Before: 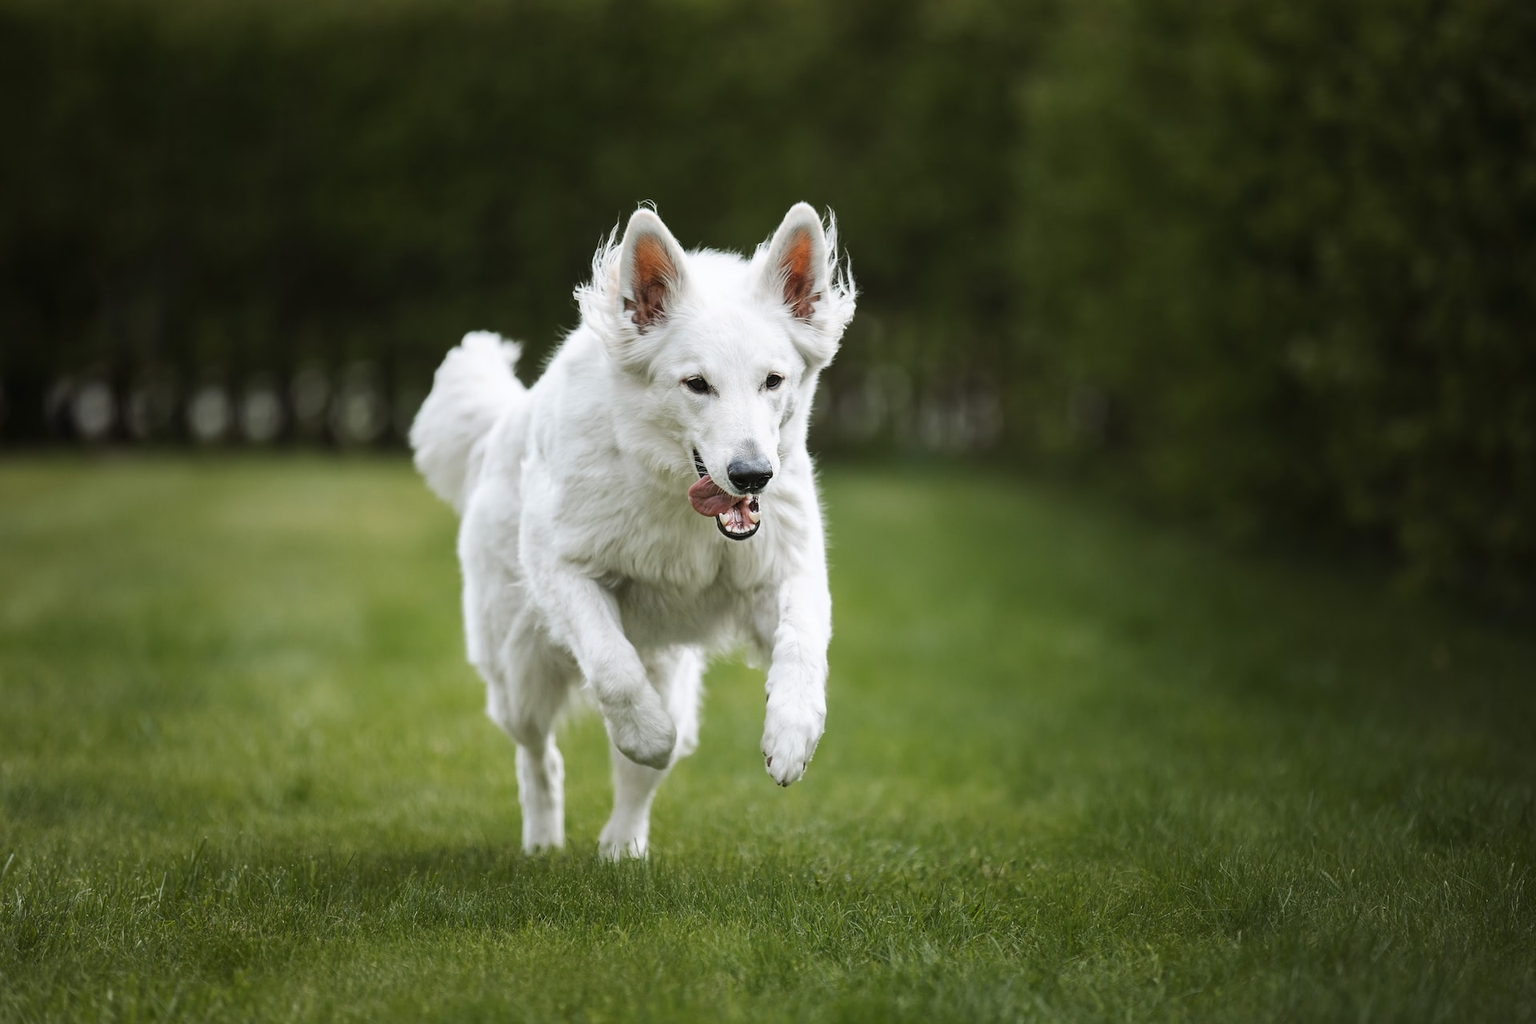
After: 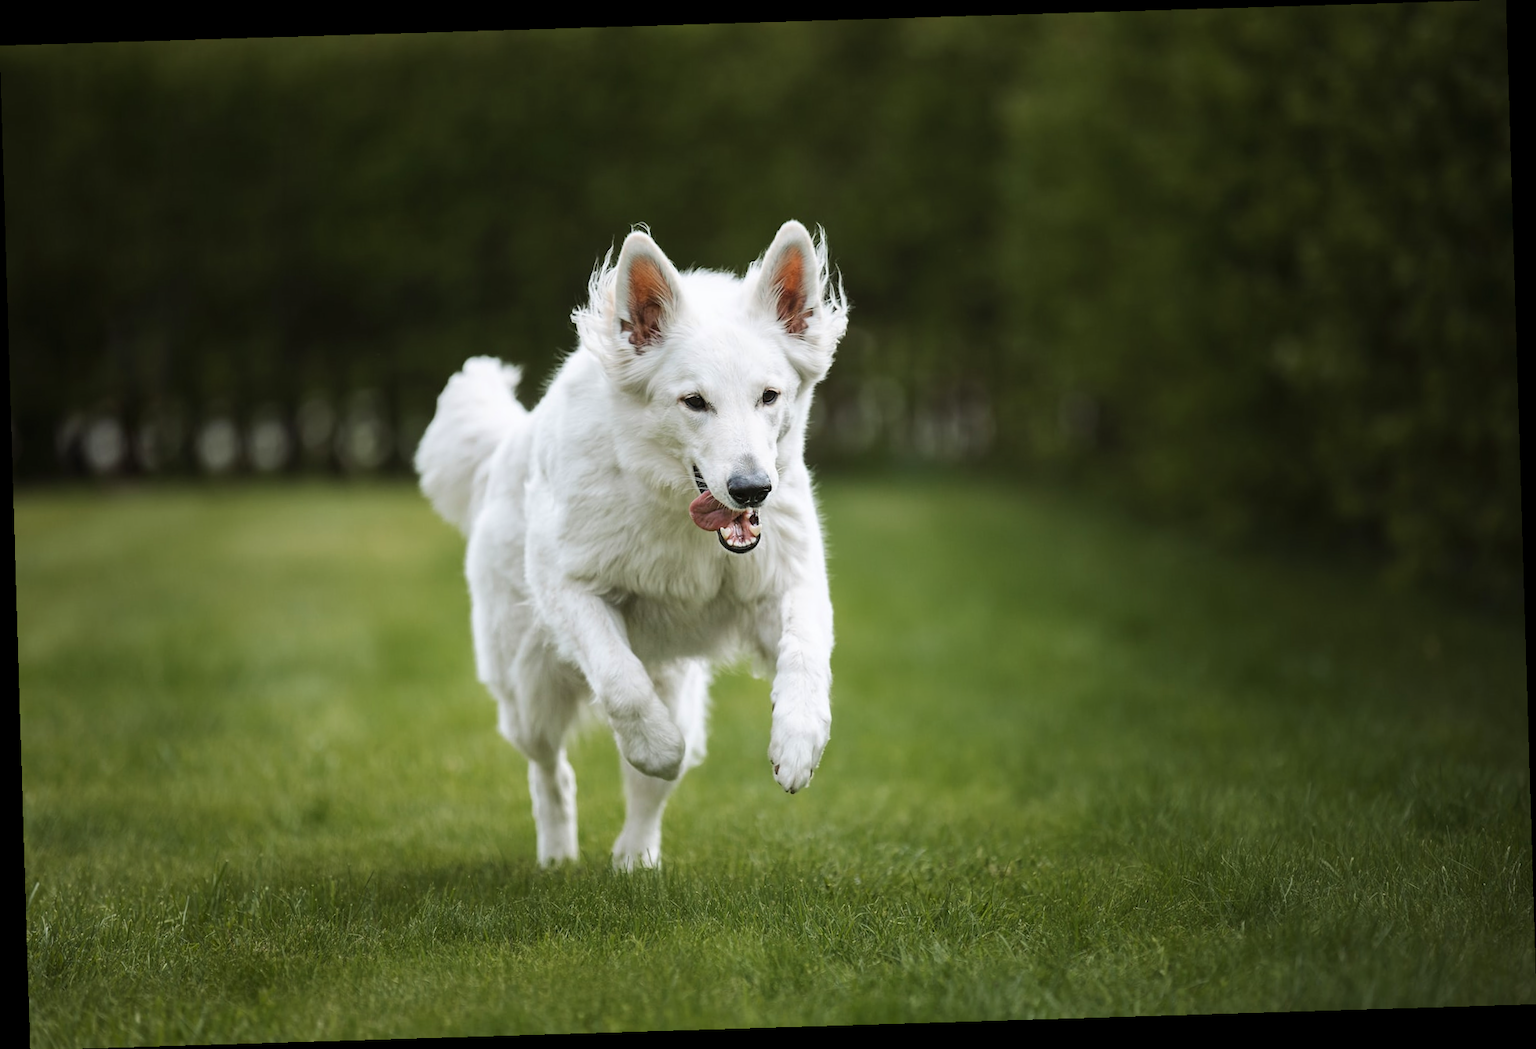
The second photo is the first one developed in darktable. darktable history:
rotate and perspective: rotation -1.75°, automatic cropping off
velvia: strength 15%
